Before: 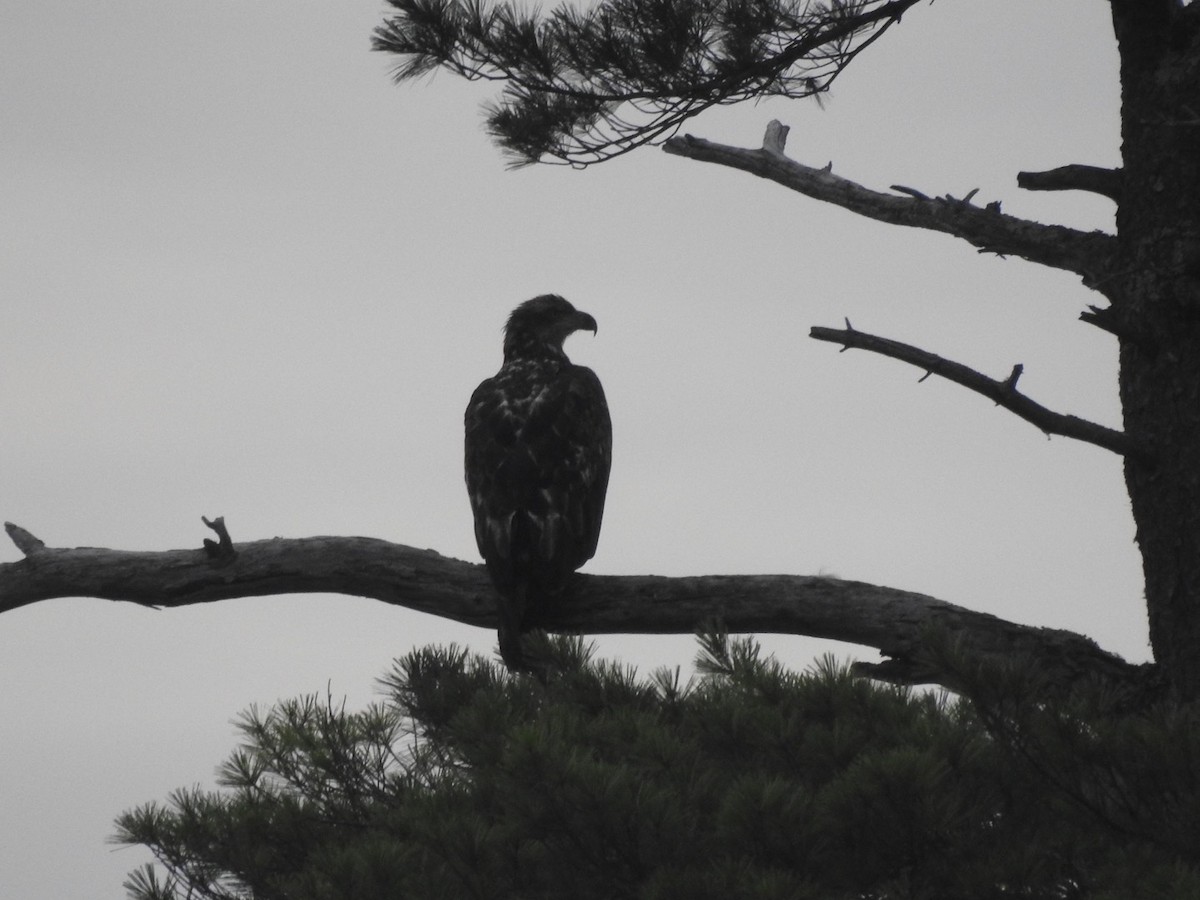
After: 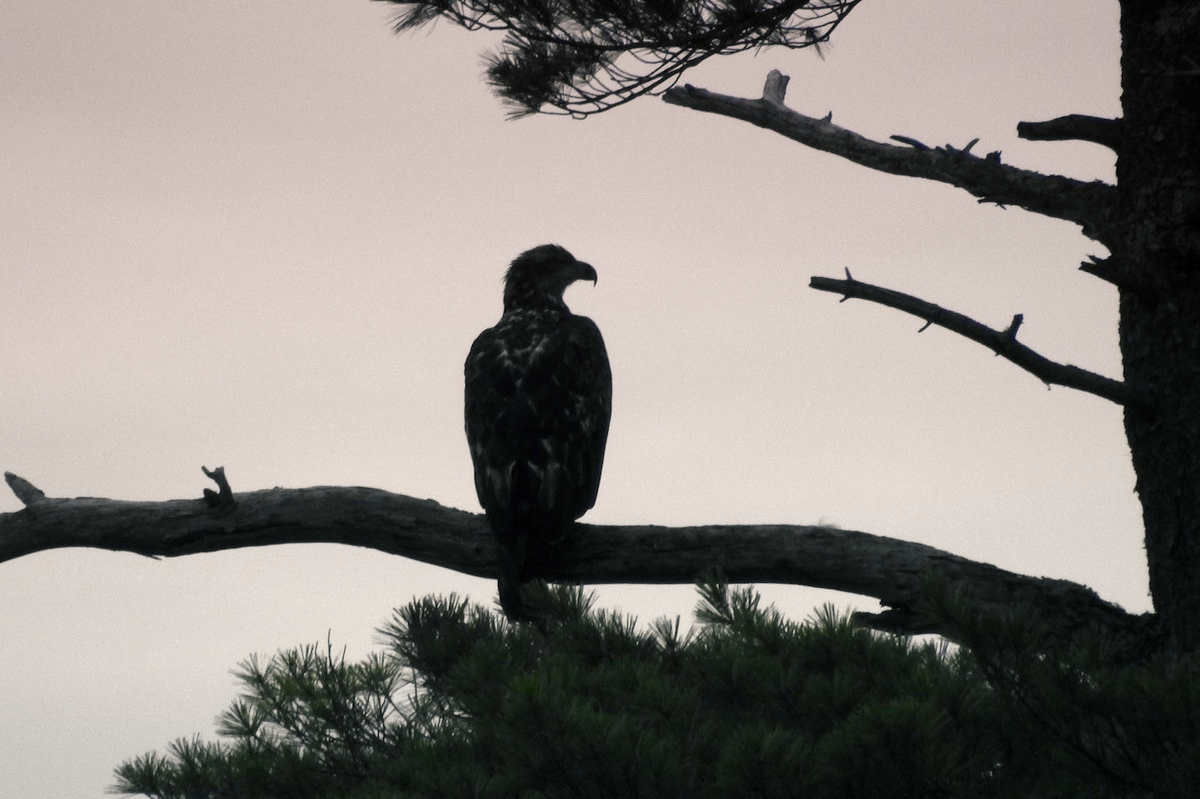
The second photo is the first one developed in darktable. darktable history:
crop and rotate: top 5.609%, bottom 5.609%
graduated density: density 0.38 EV, hardness 21%, rotation -6.11°, saturation 32%
color balance rgb: shadows lift › chroma 2.79%, shadows lift › hue 190.66°, power › hue 171.85°, highlights gain › chroma 2.16%, highlights gain › hue 75.26°, global offset › luminance -0.51%, perceptual saturation grading › highlights -33.8%, perceptual saturation grading › mid-tones 14.98%, perceptual saturation grading › shadows 48.43%, perceptual brilliance grading › highlights 15.68%, perceptual brilliance grading › mid-tones 6.62%, perceptual brilliance grading › shadows -14.98%, global vibrance 11.32%, contrast 5.05%
